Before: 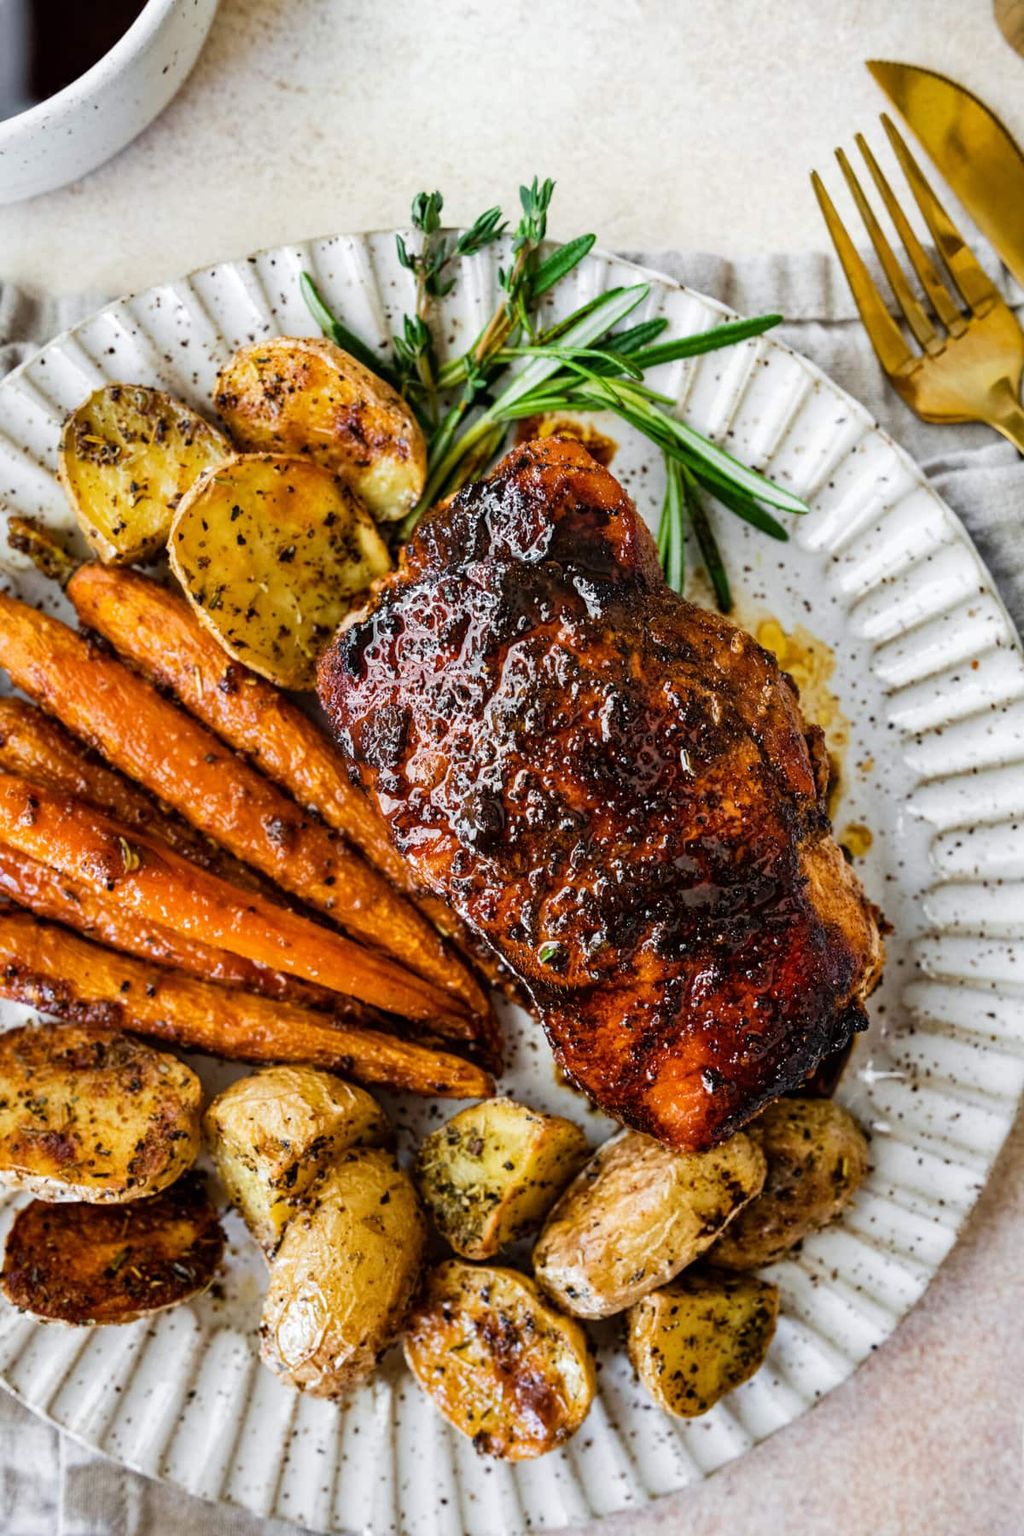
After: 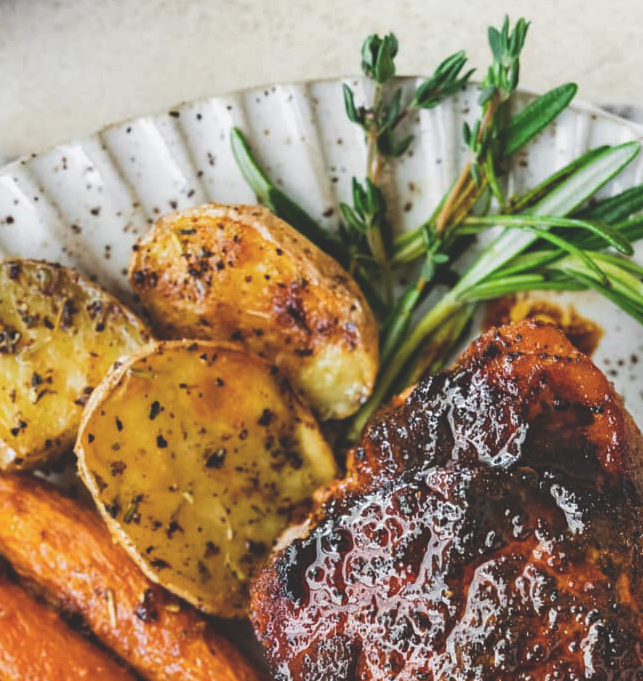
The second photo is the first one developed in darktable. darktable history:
crop: left 10.121%, top 10.631%, right 36.218%, bottom 51.526%
exposure: black level correction -0.025, exposure -0.117 EV, compensate highlight preservation false
